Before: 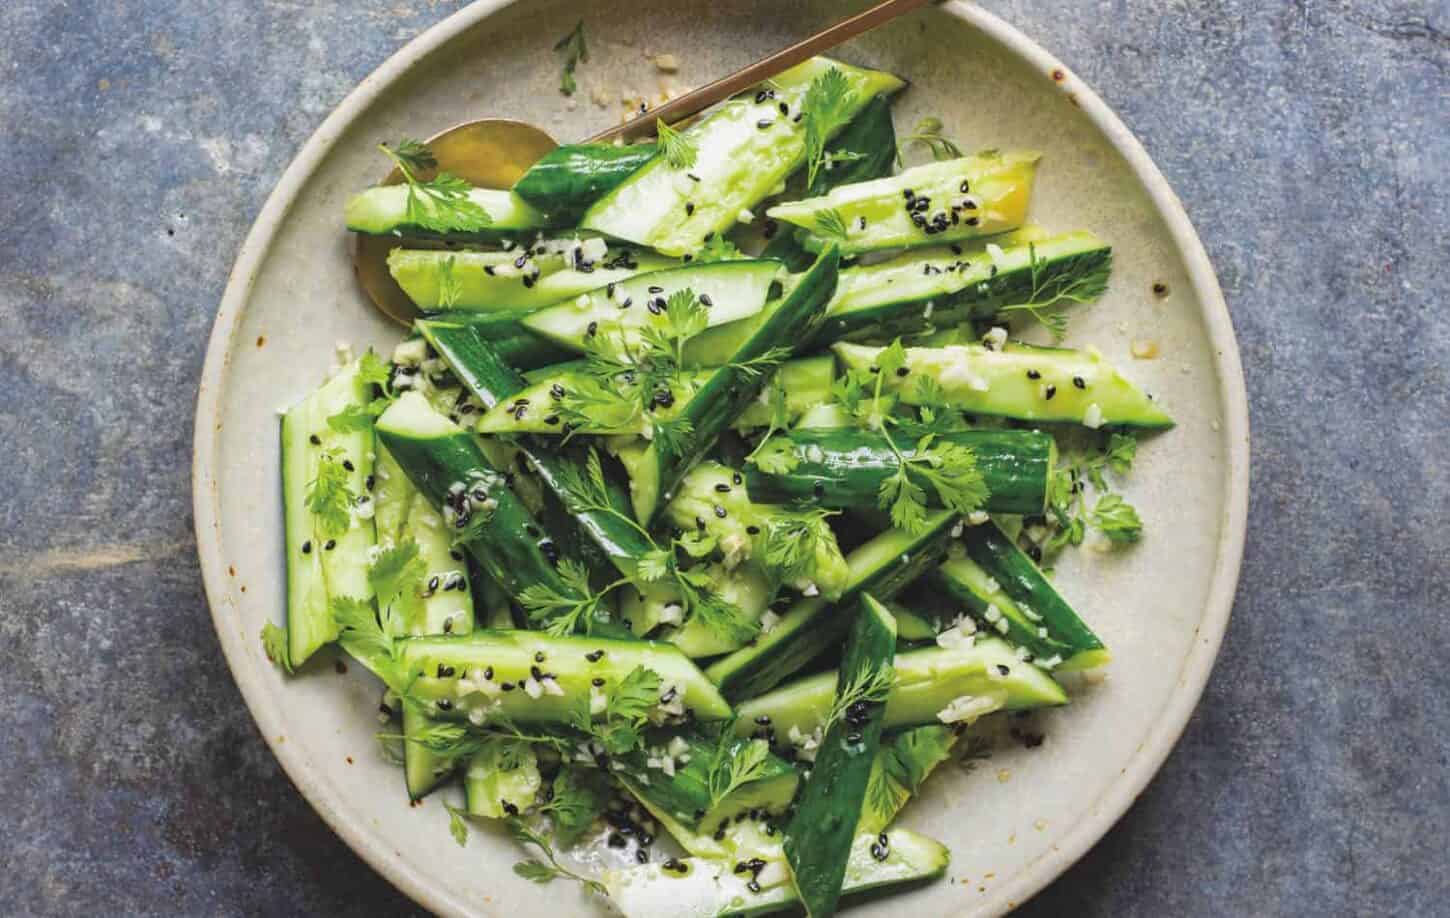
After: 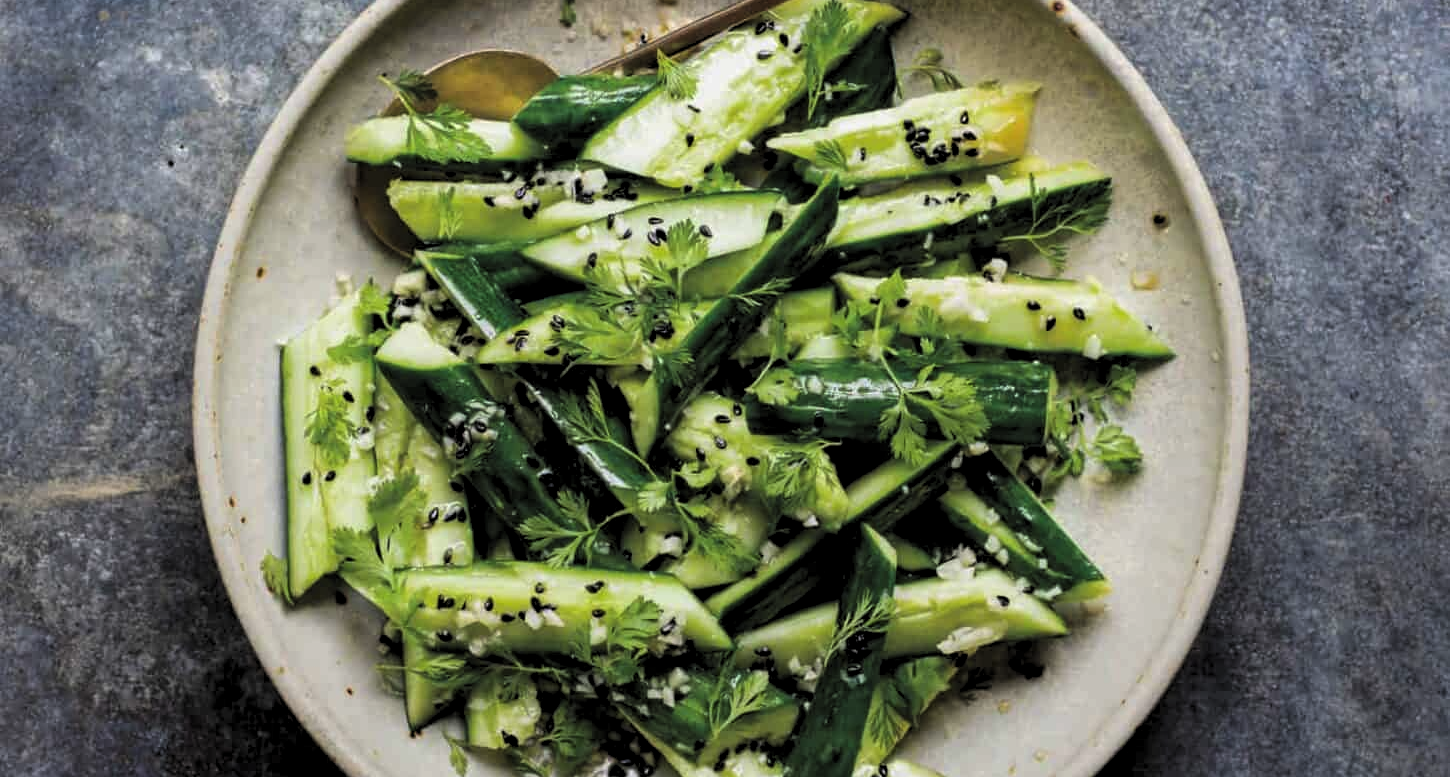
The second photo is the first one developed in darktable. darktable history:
crop: top 7.603%, bottom 7.654%
levels: mode automatic, black 3.81%
